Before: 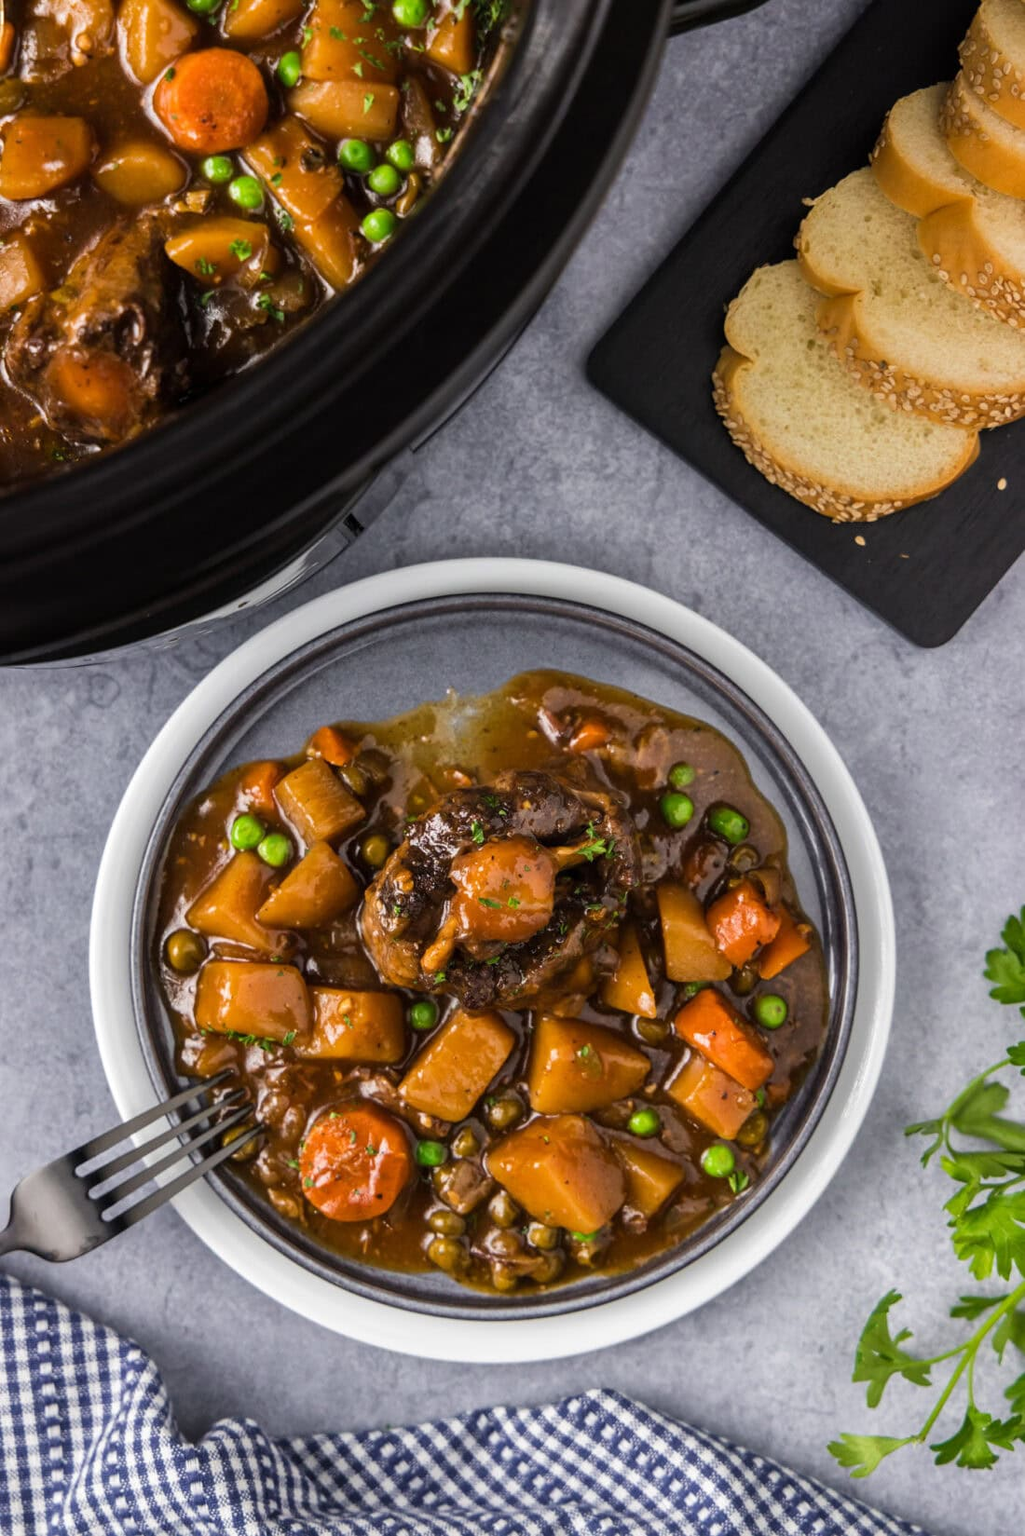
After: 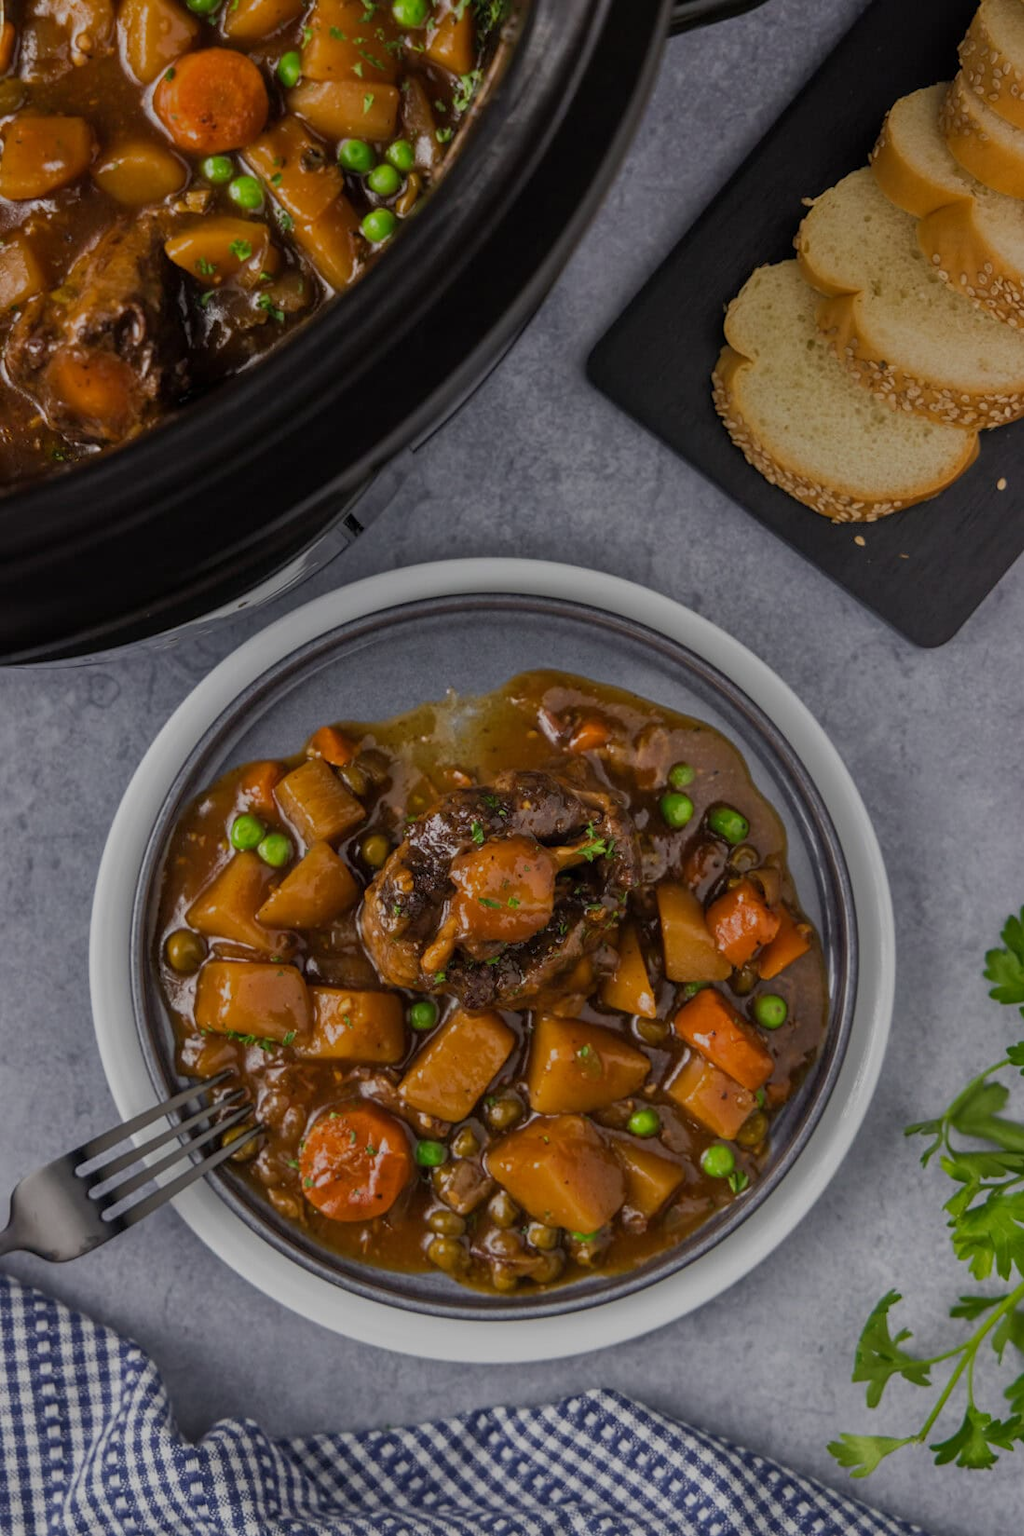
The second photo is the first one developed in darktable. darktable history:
tone equalizer: -8 EV -0.015 EV, -7 EV 0.015 EV, -6 EV -0.008 EV, -5 EV 0.004 EV, -4 EV -0.032 EV, -3 EV -0.239 EV, -2 EV -0.658 EV, -1 EV -0.959 EV, +0 EV -0.986 EV
